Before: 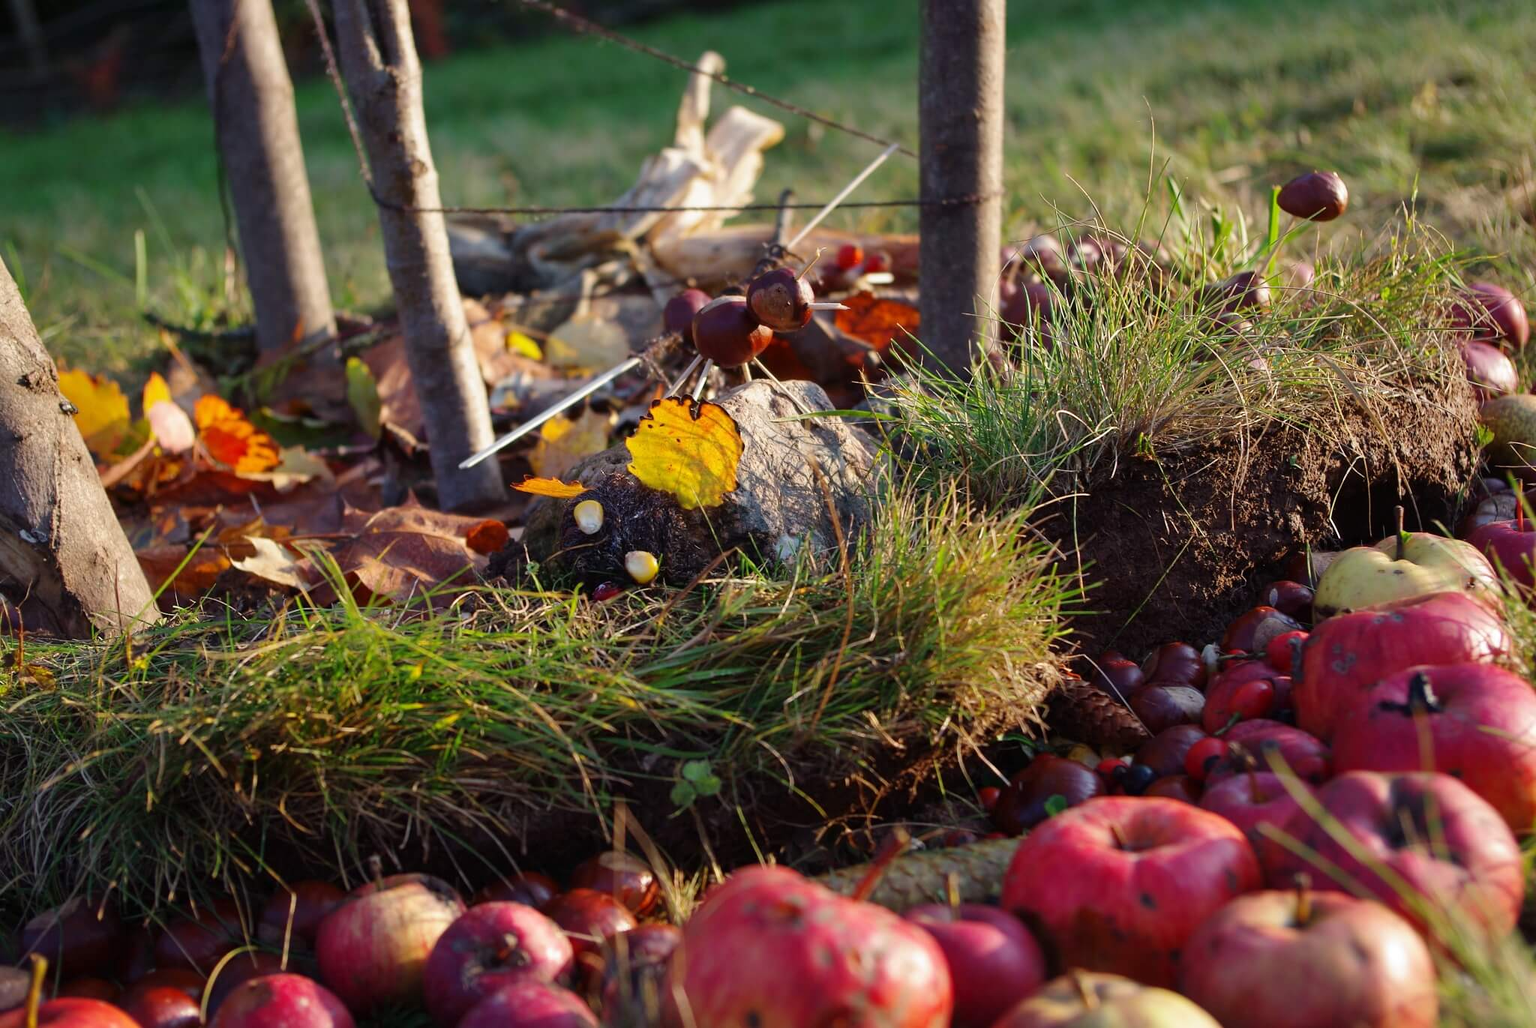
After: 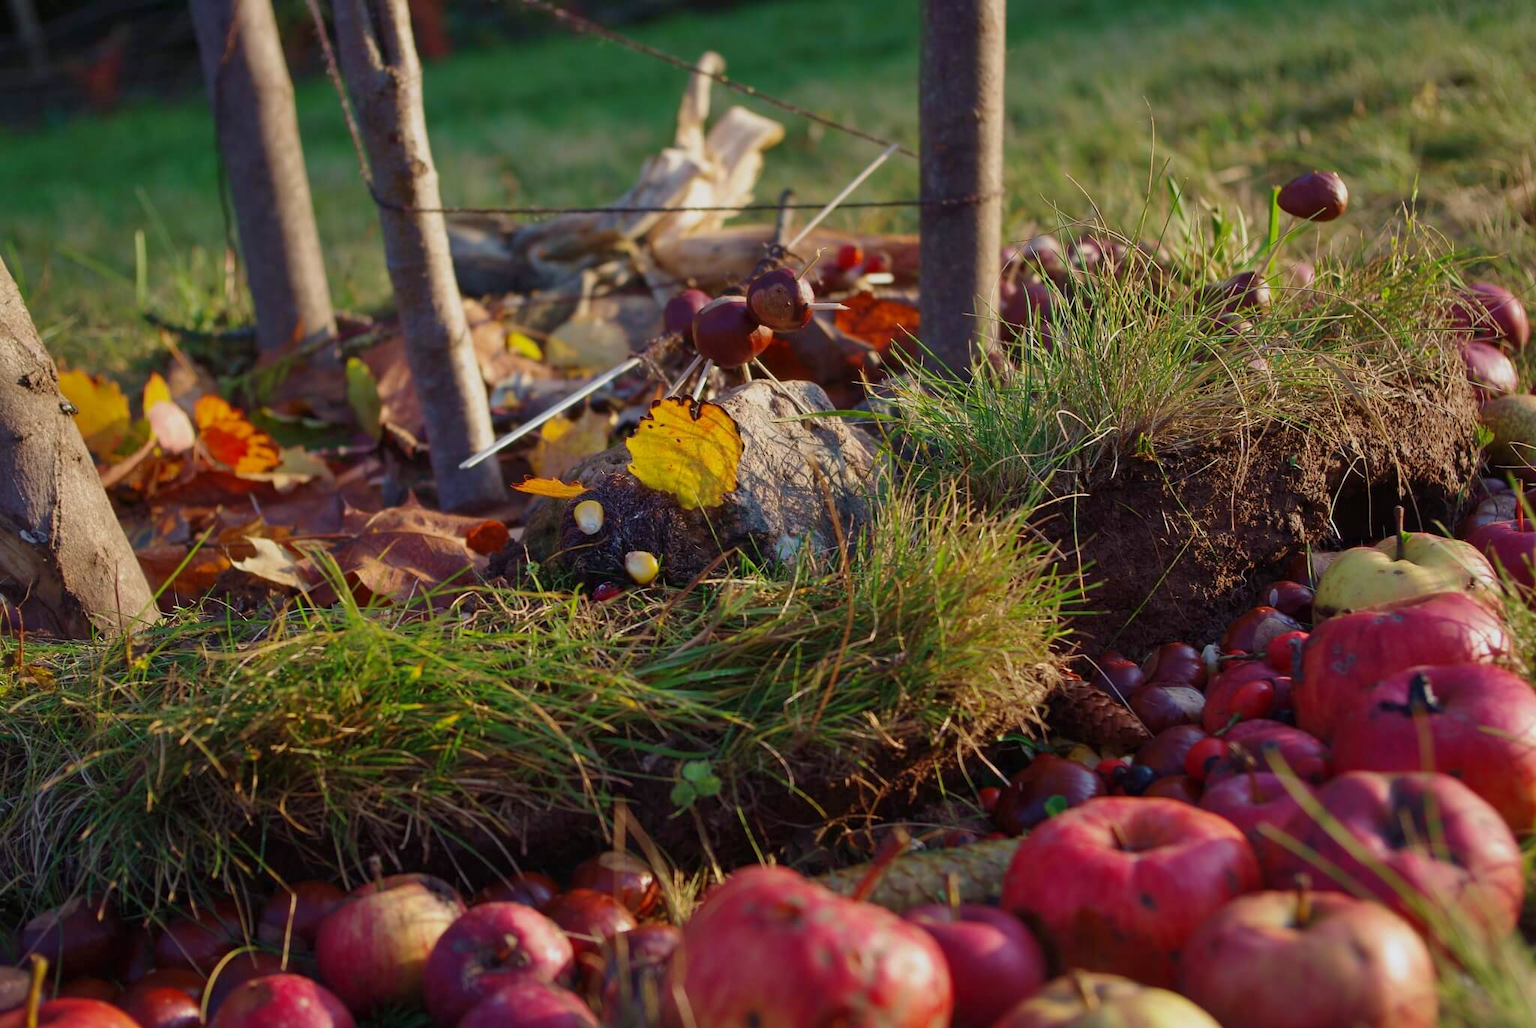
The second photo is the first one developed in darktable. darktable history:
tone equalizer: -8 EV 0.272 EV, -7 EV 0.45 EV, -6 EV 0.444 EV, -5 EV 0.225 EV, -3 EV -0.269 EV, -2 EV -0.417 EV, -1 EV -0.423 EV, +0 EV -0.265 EV, mask exposure compensation -0.5 EV
velvia: on, module defaults
